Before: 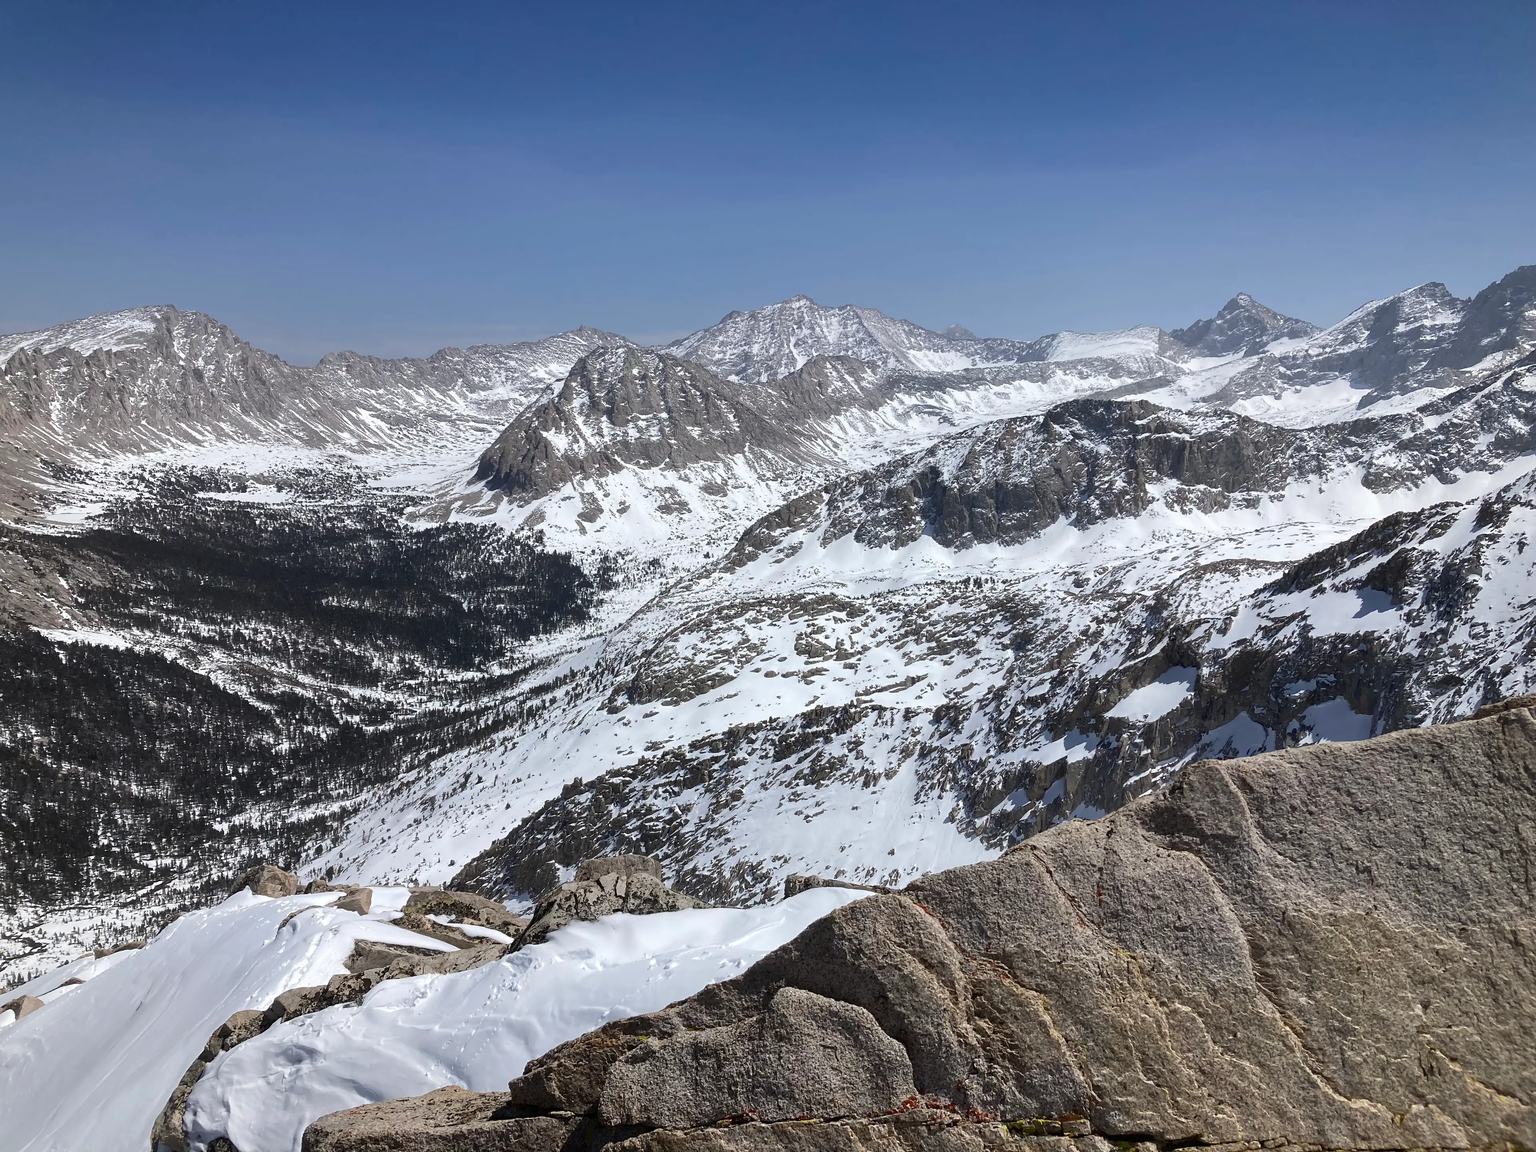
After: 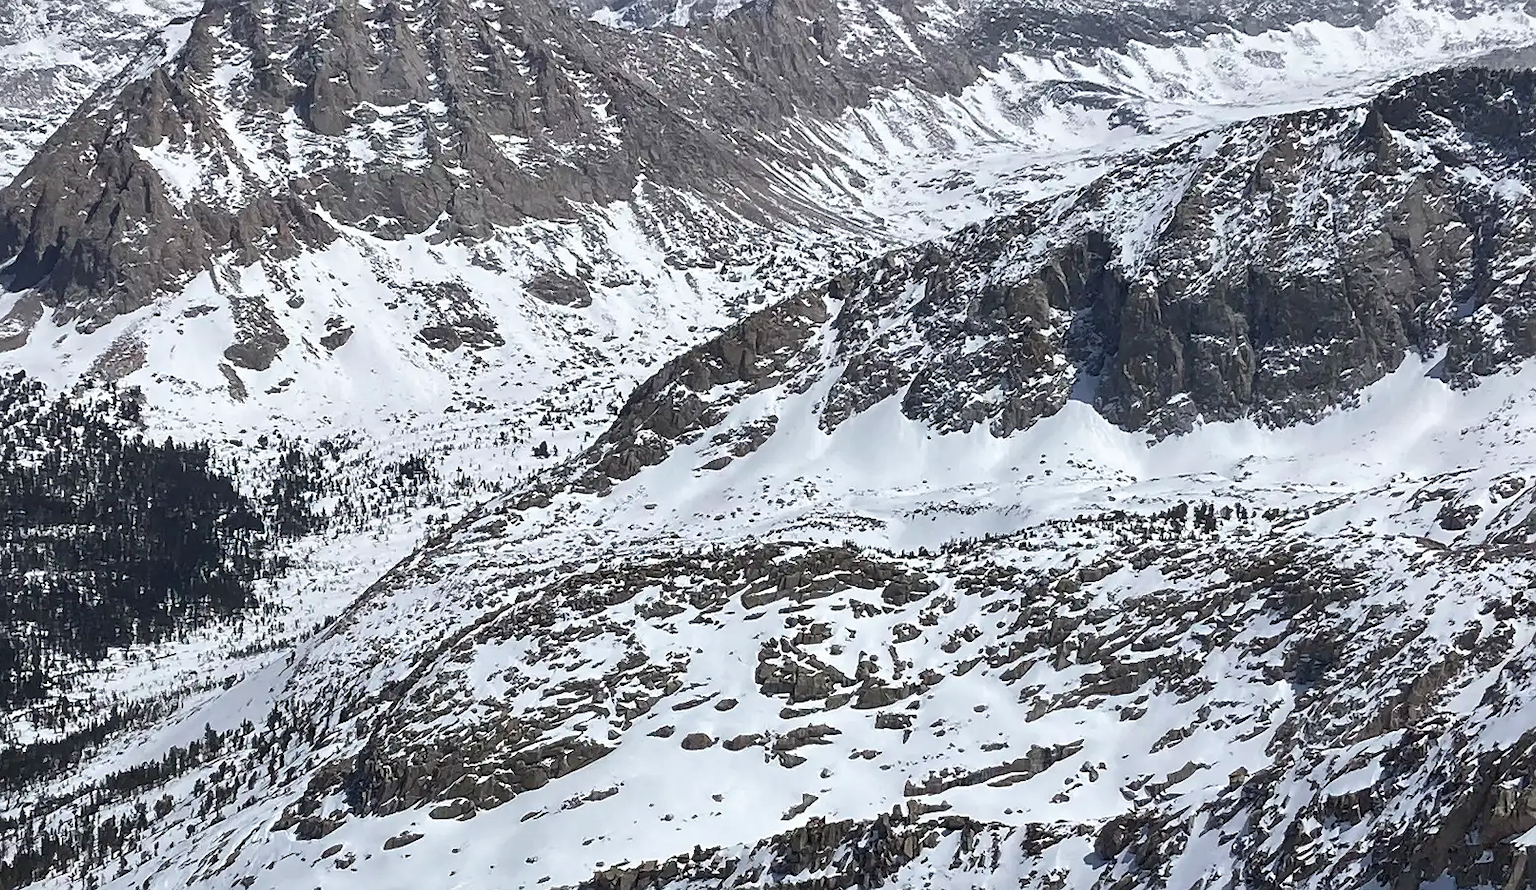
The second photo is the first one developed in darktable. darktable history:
sharpen: radius 1.445, amount 0.392, threshold 1.434
contrast brightness saturation: saturation -0.152
velvia: on, module defaults
shadows and highlights: low approximation 0.01, soften with gaussian
crop: left 31.655%, top 32.276%, right 27.517%, bottom 36.19%
